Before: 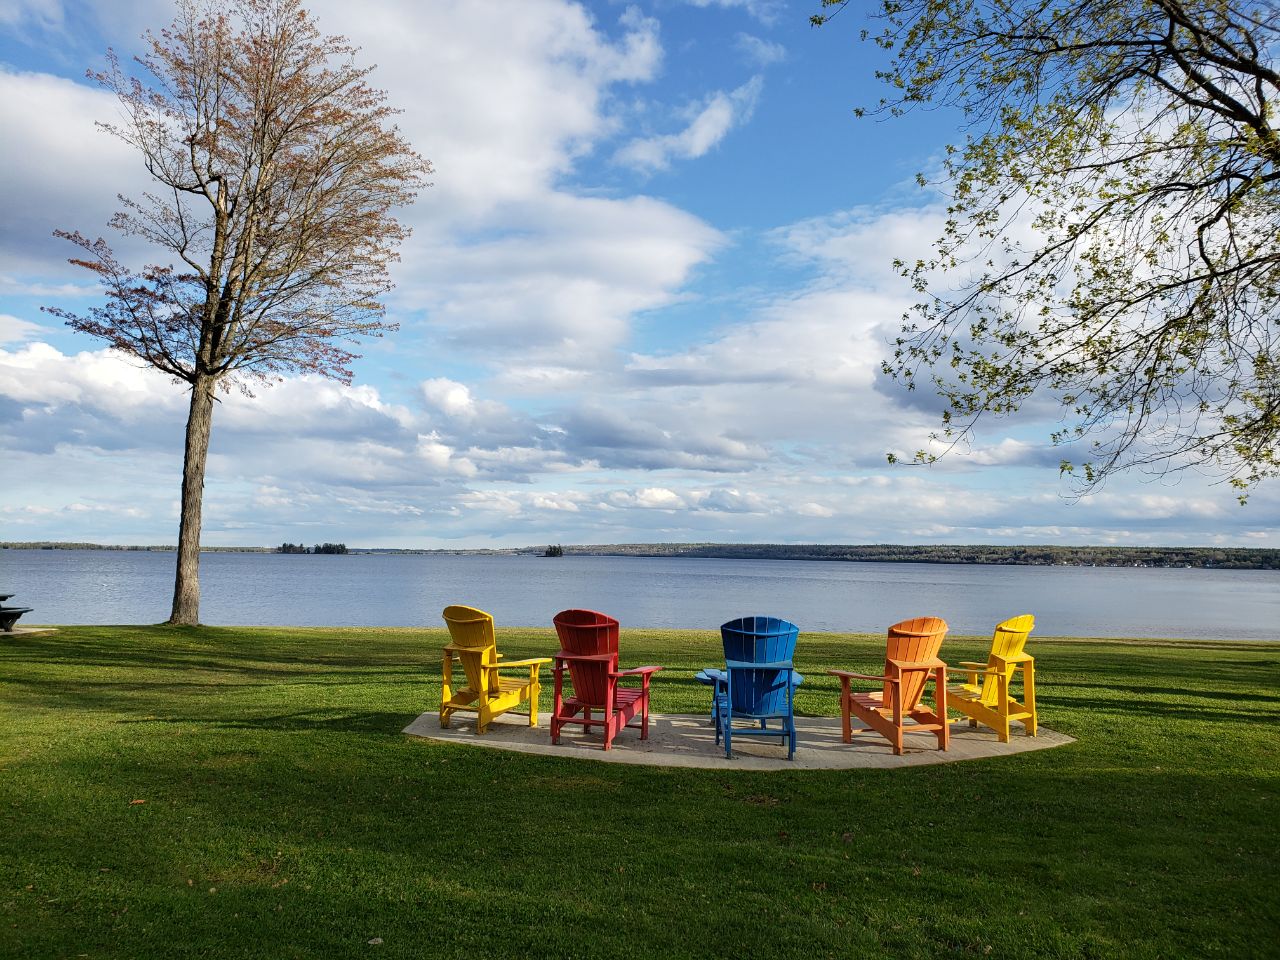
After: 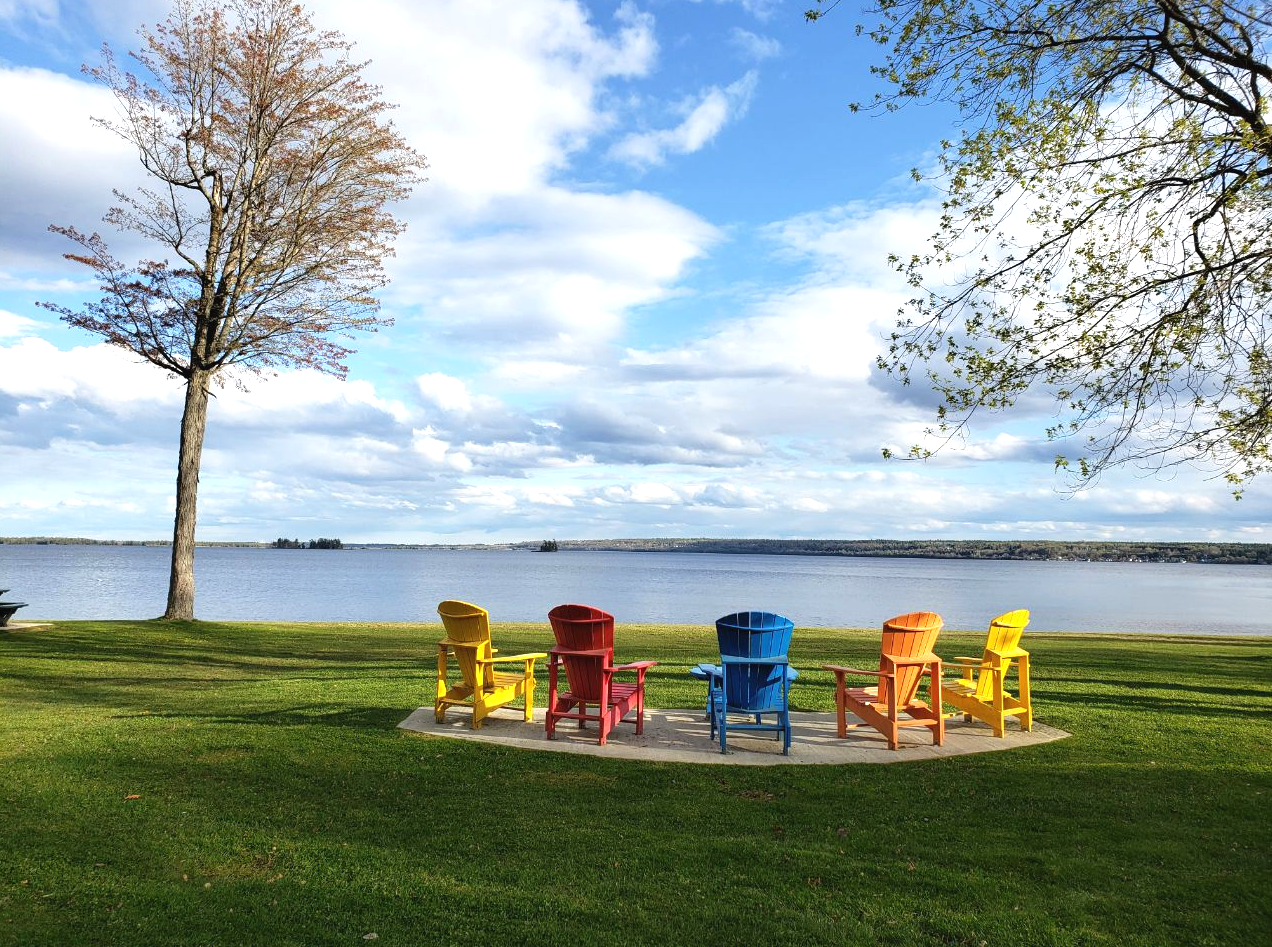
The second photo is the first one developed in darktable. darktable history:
tone equalizer: on, module defaults
crop: left 0.415%, top 0.582%, right 0.183%, bottom 0.671%
exposure: black level correction -0.002, exposure 0.528 EV, compensate highlight preservation false
